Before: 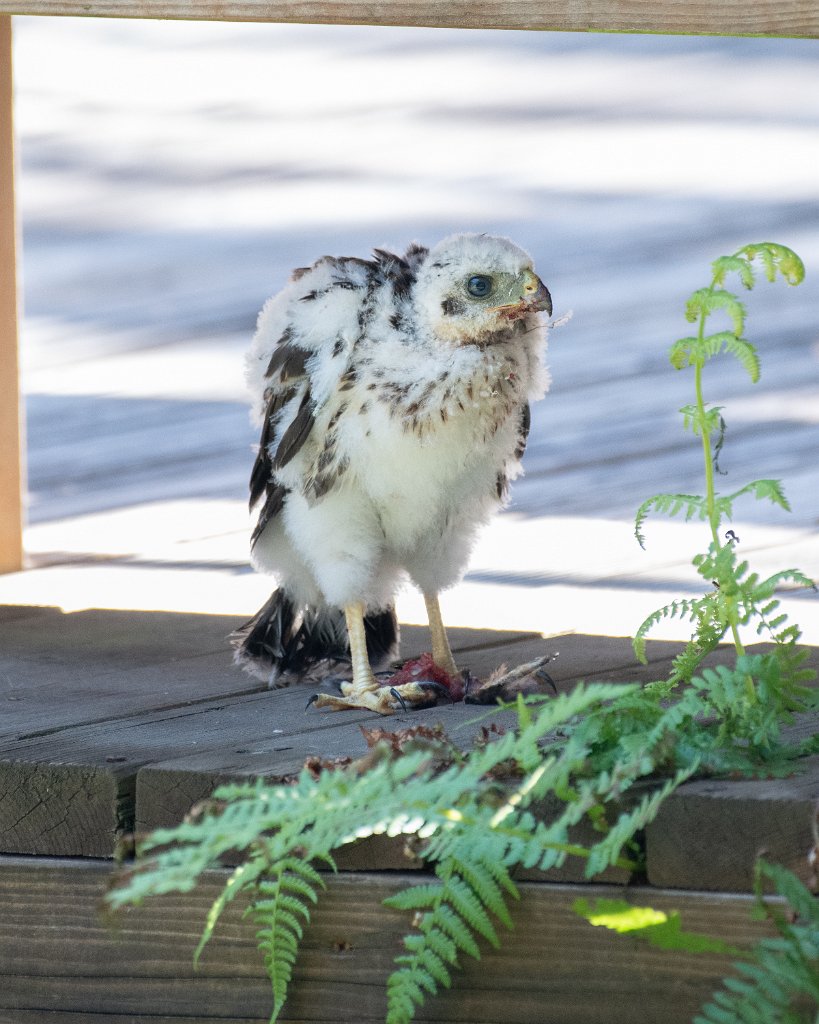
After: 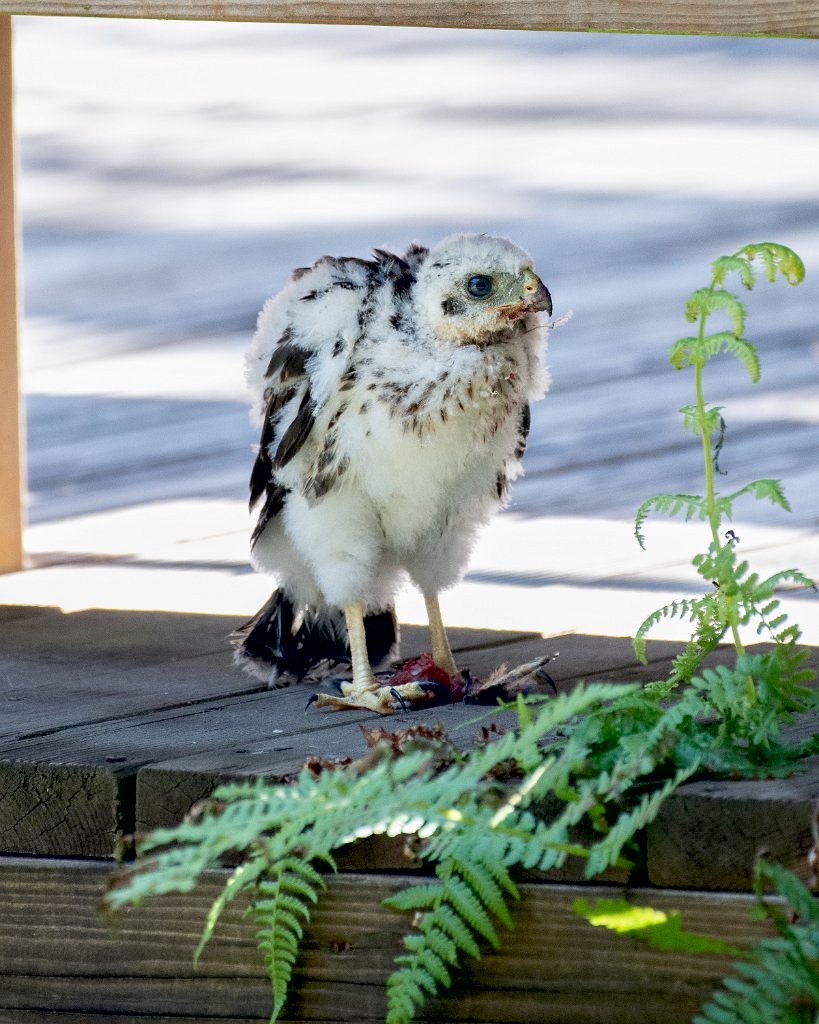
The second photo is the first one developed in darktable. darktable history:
local contrast: mode bilateral grid, contrast 28, coarseness 16, detail 115%, midtone range 0.2
tone equalizer: on, module defaults
exposure: black level correction 0.029, exposure -0.073 EV, compensate highlight preservation false
